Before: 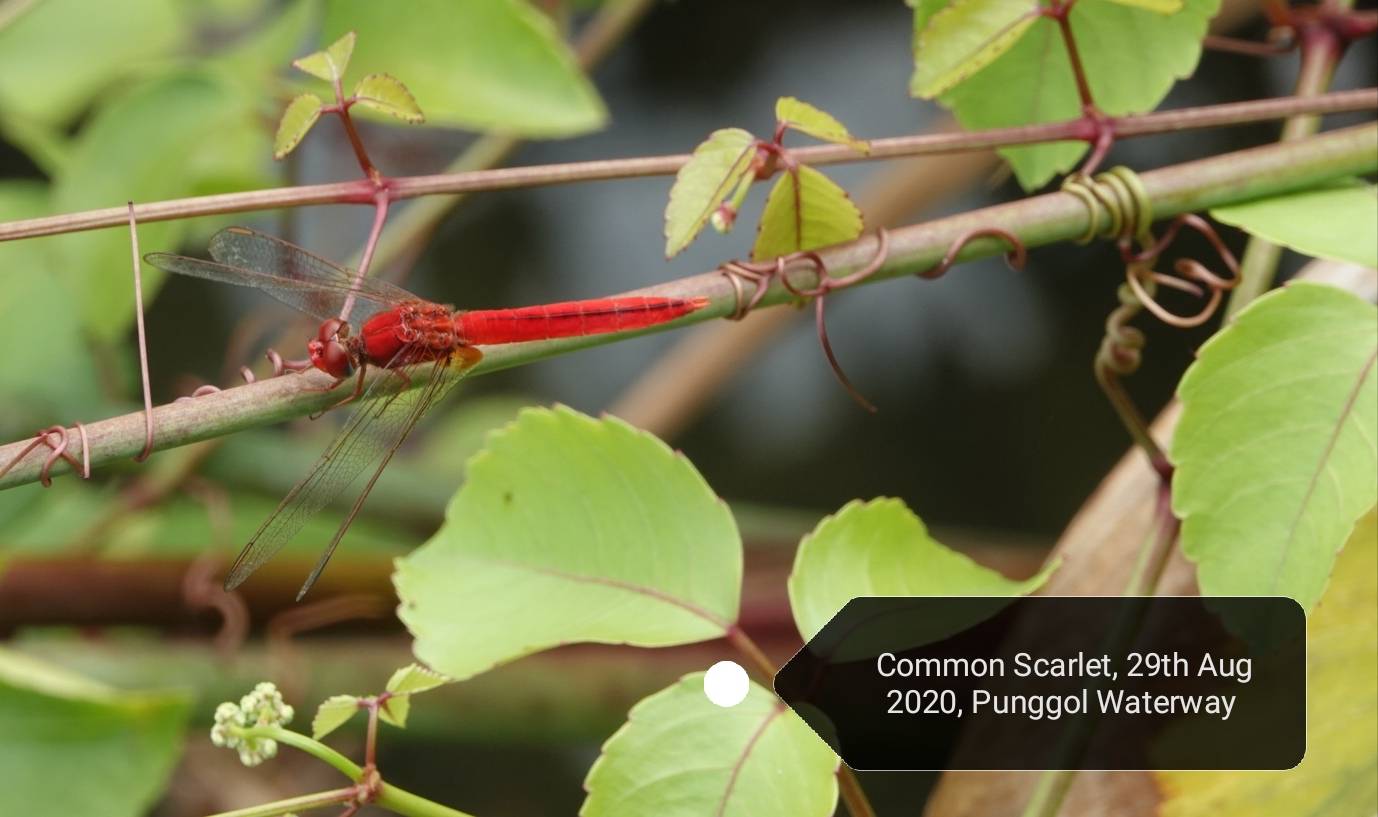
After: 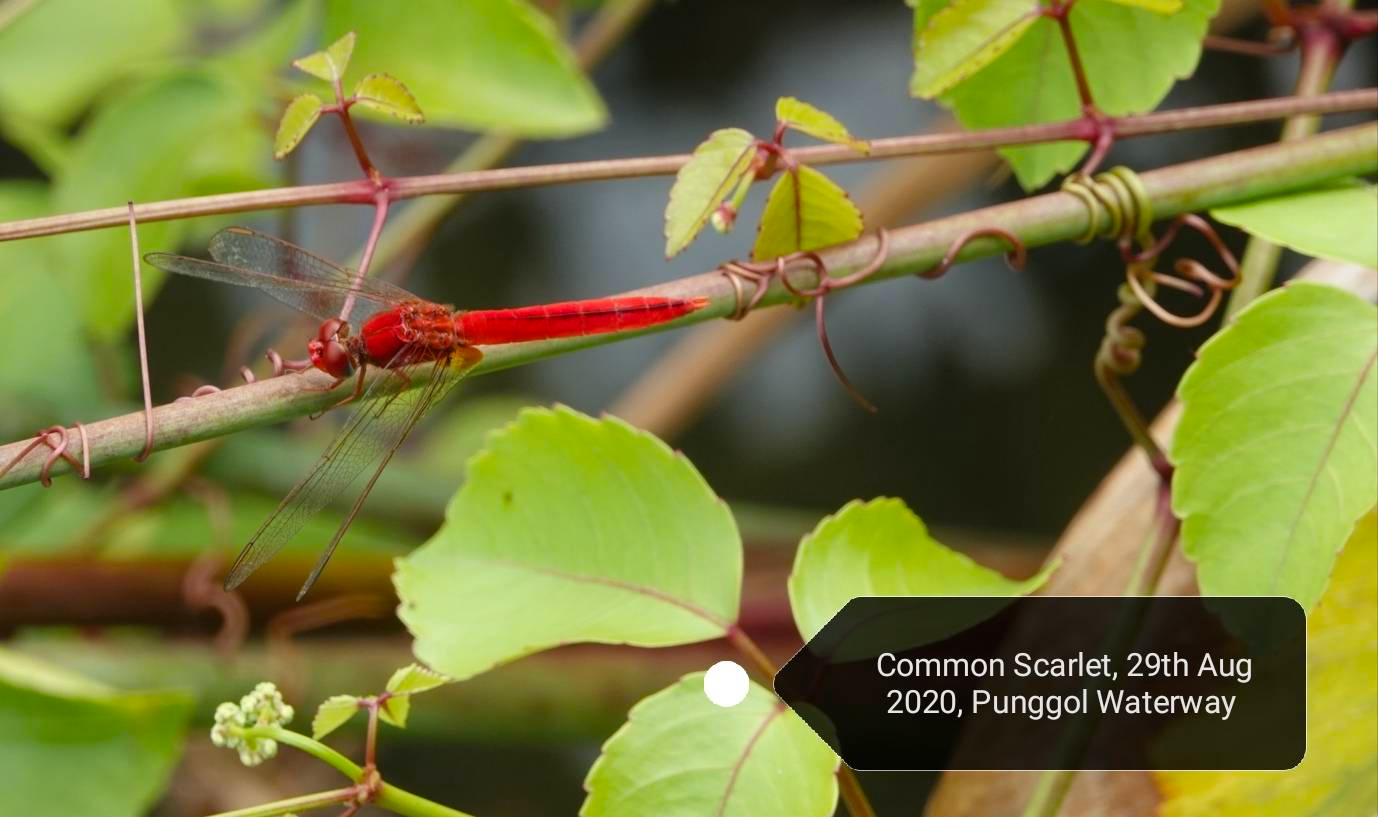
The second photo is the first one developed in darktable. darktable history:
color balance rgb: perceptual saturation grading › global saturation 18.033%, global vibrance 11.109%
